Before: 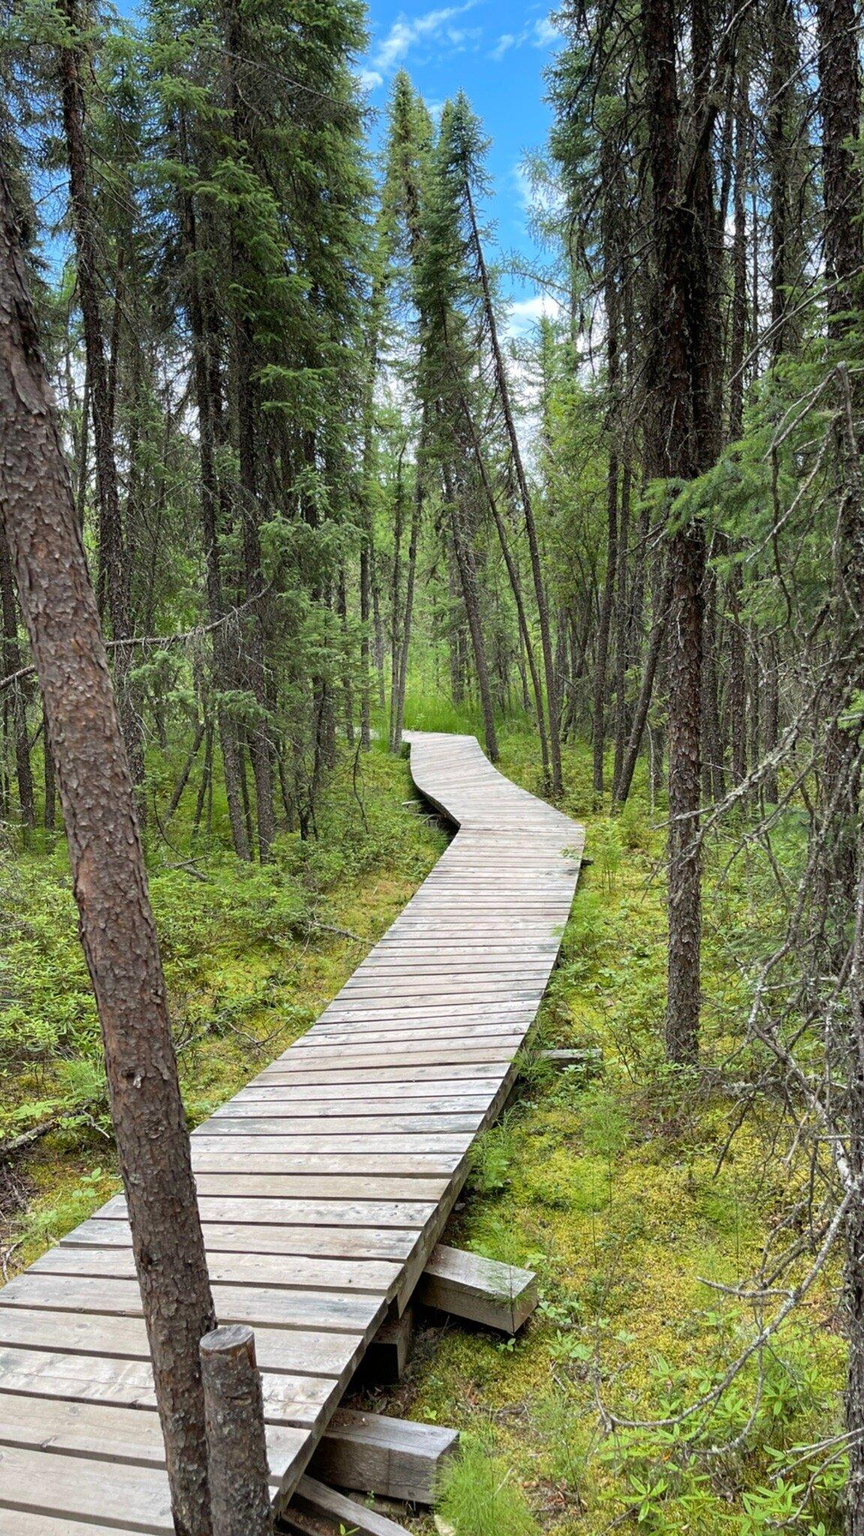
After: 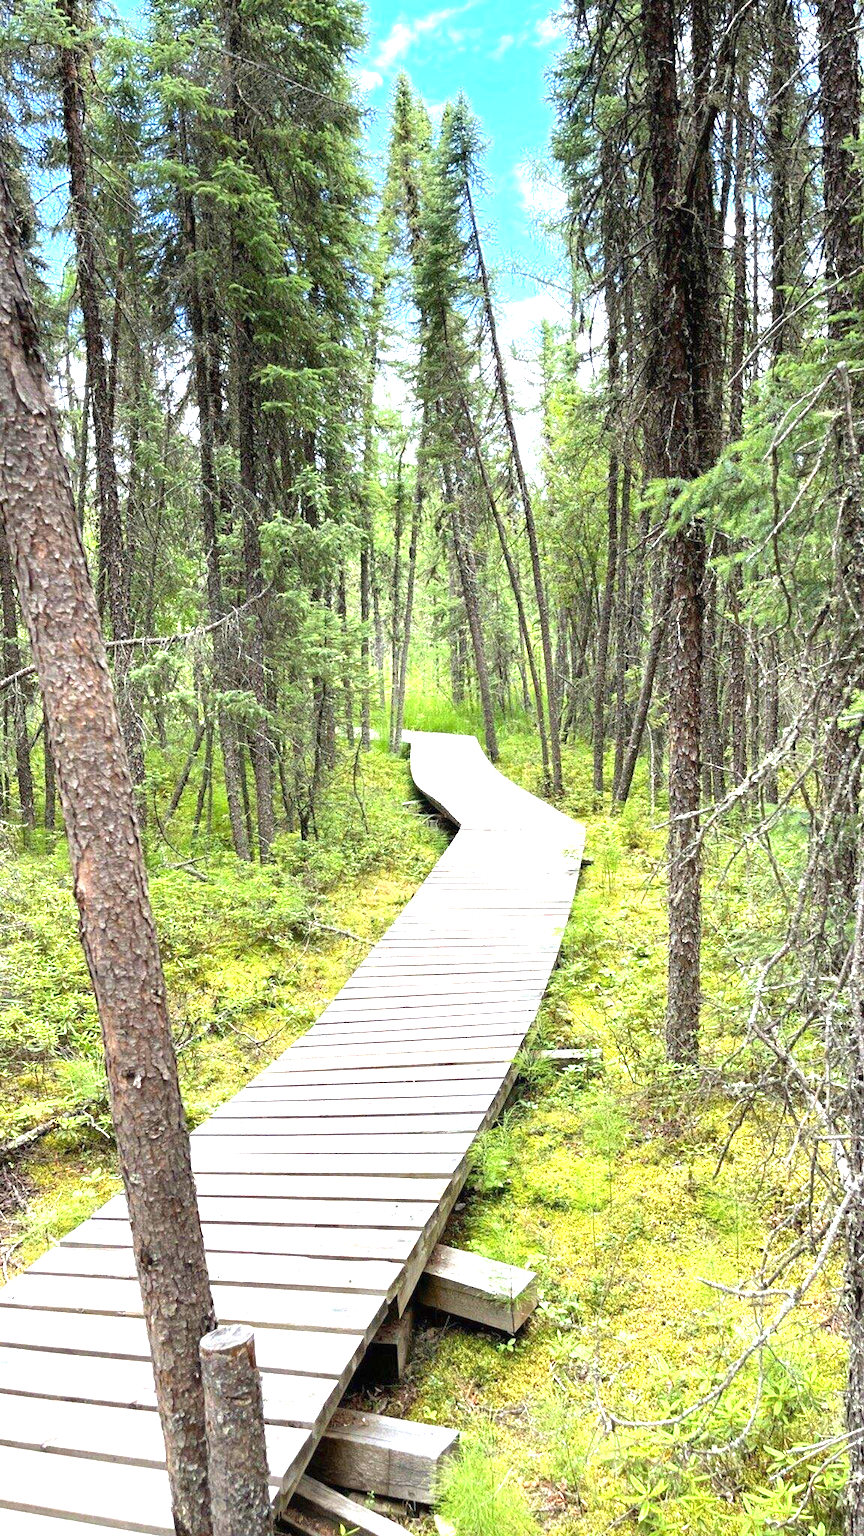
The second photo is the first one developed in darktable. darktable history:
exposure: black level correction 0, exposure 1.45 EV, compensate exposure bias true, compensate highlight preservation false
rotate and perspective: crop left 0, crop top 0
